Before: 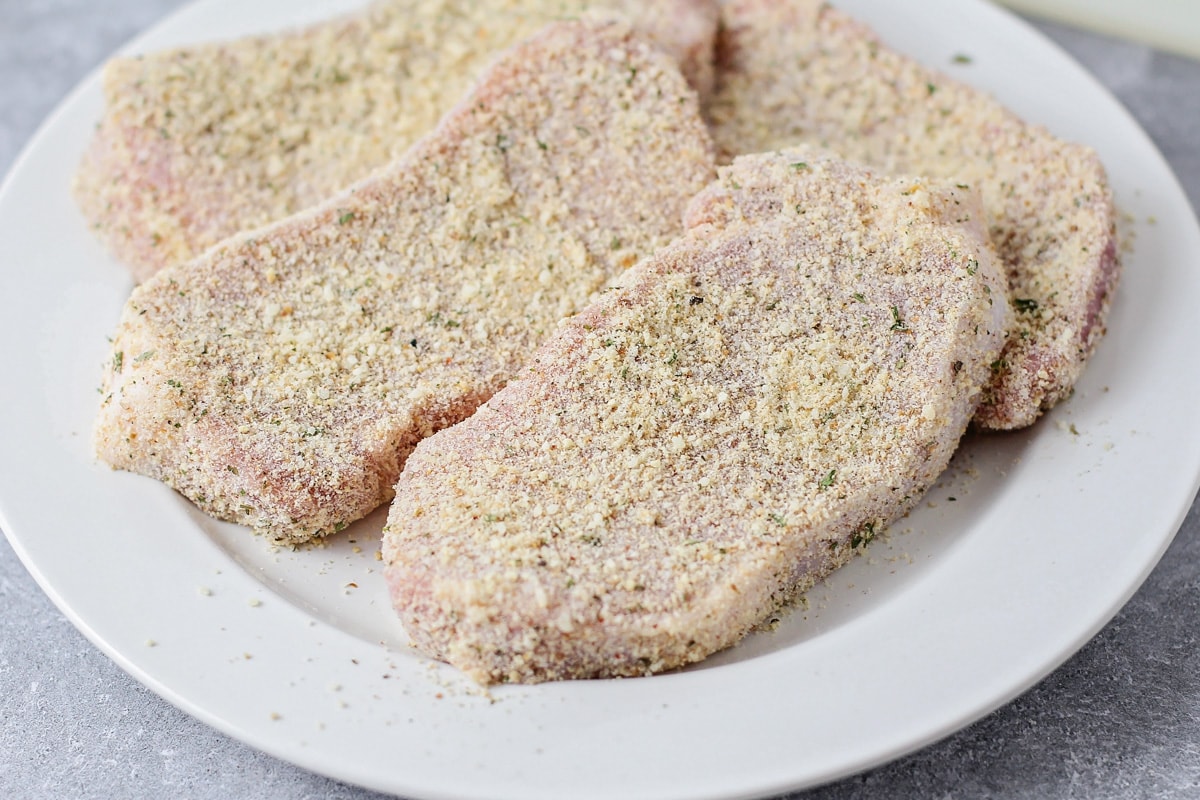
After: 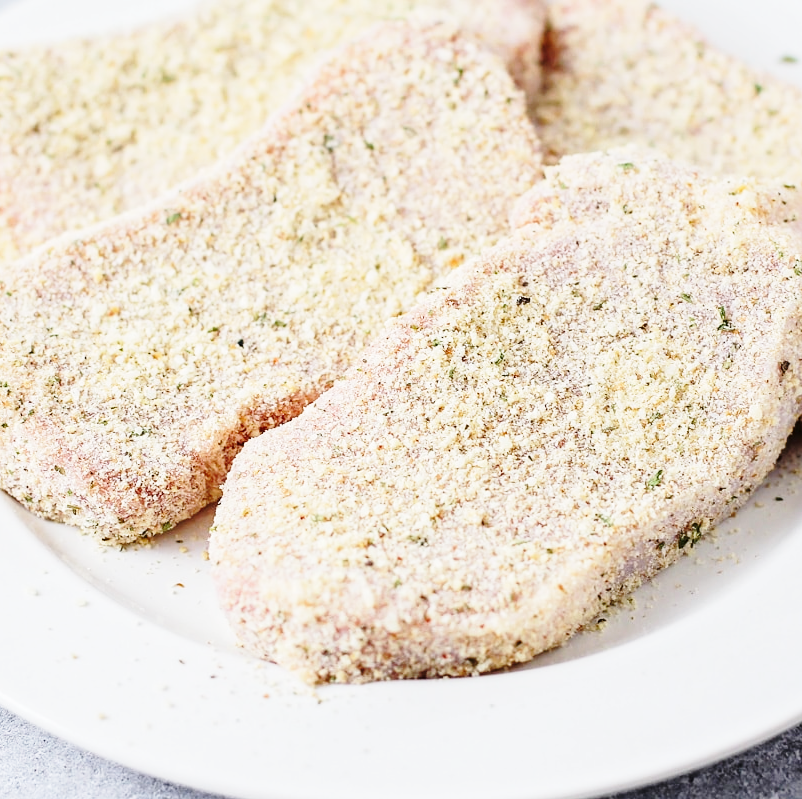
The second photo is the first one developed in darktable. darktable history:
crop and rotate: left 14.486%, right 18.597%
base curve: curves: ch0 [(0, 0) (0.028, 0.03) (0.121, 0.232) (0.46, 0.748) (0.859, 0.968) (1, 1)], preserve colors none
